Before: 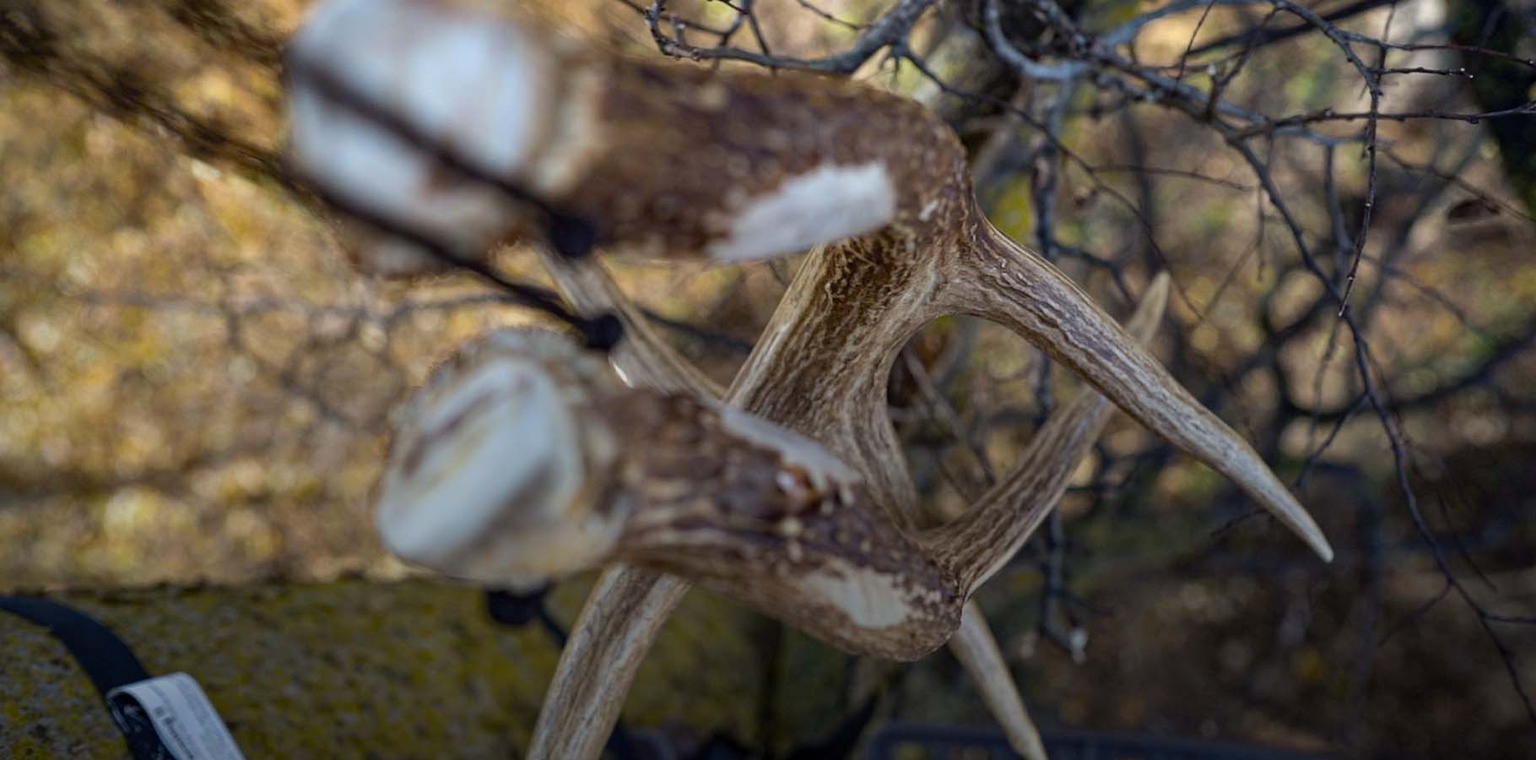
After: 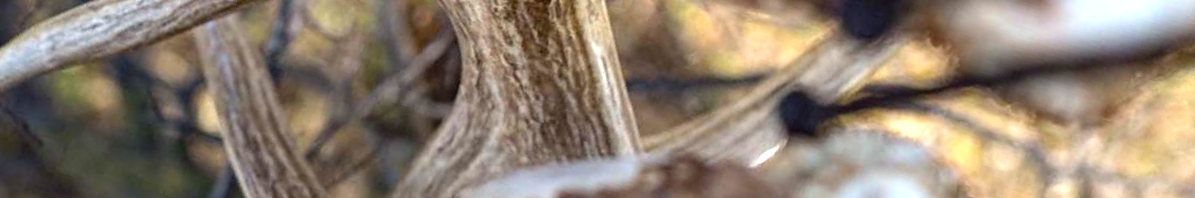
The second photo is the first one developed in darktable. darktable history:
exposure: black level correction 0, exposure 1.2 EV, compensate highlight preservation false
crop and rotate: angle 16.12°, top 30.835%, bottom 35.653%
